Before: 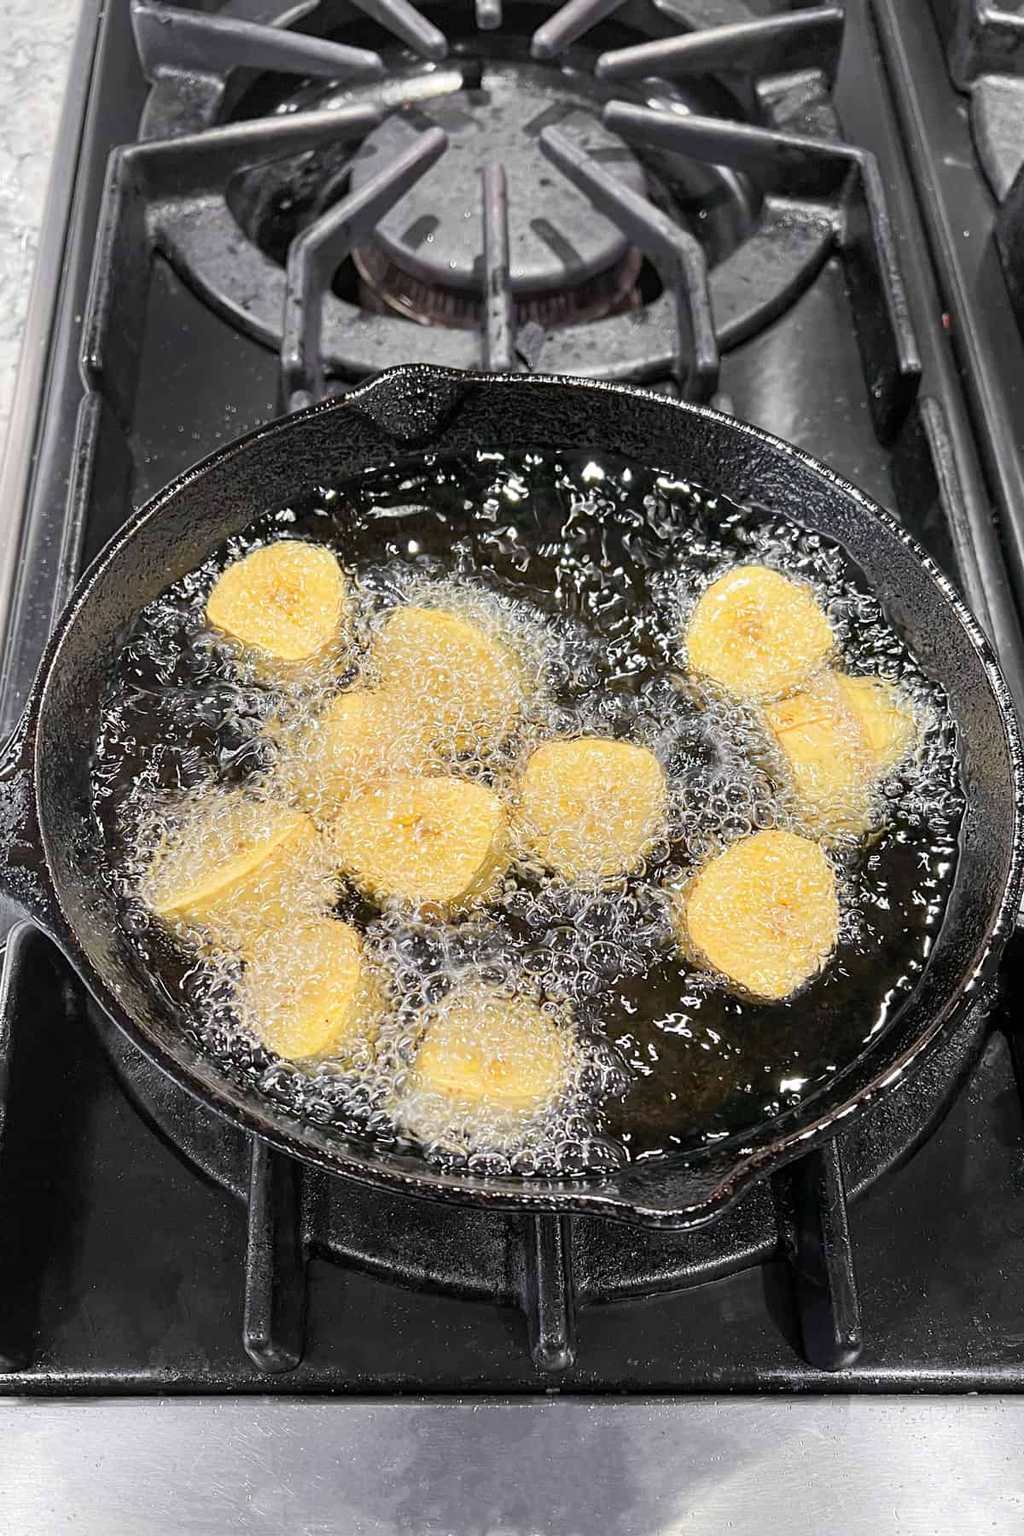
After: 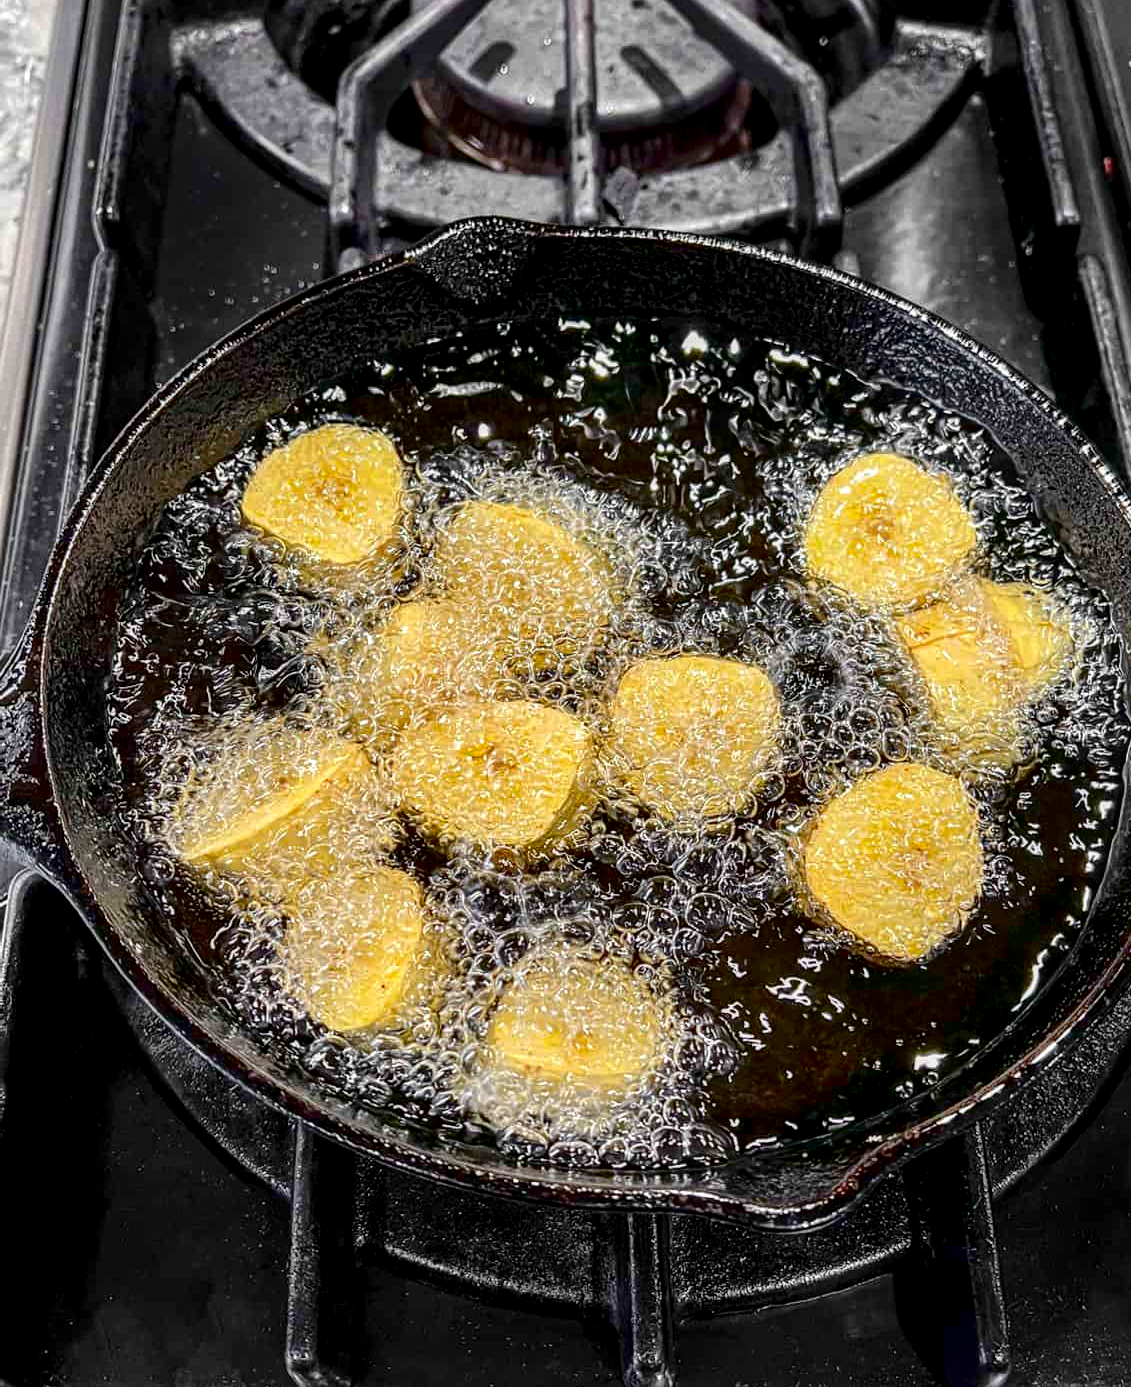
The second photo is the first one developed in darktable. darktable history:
shadows and highlights: on, module defaults
contrast brightness saturation: contrast 0.24, brightness -0.24, saturation 0.14
local contrast: highlights 25%, detail 150%
crop and rotate: angle 0.03°, top 11.643%, right 5.651%, bottom 11.189%
bloom: size 9%, threshold 100%, strength 7%
